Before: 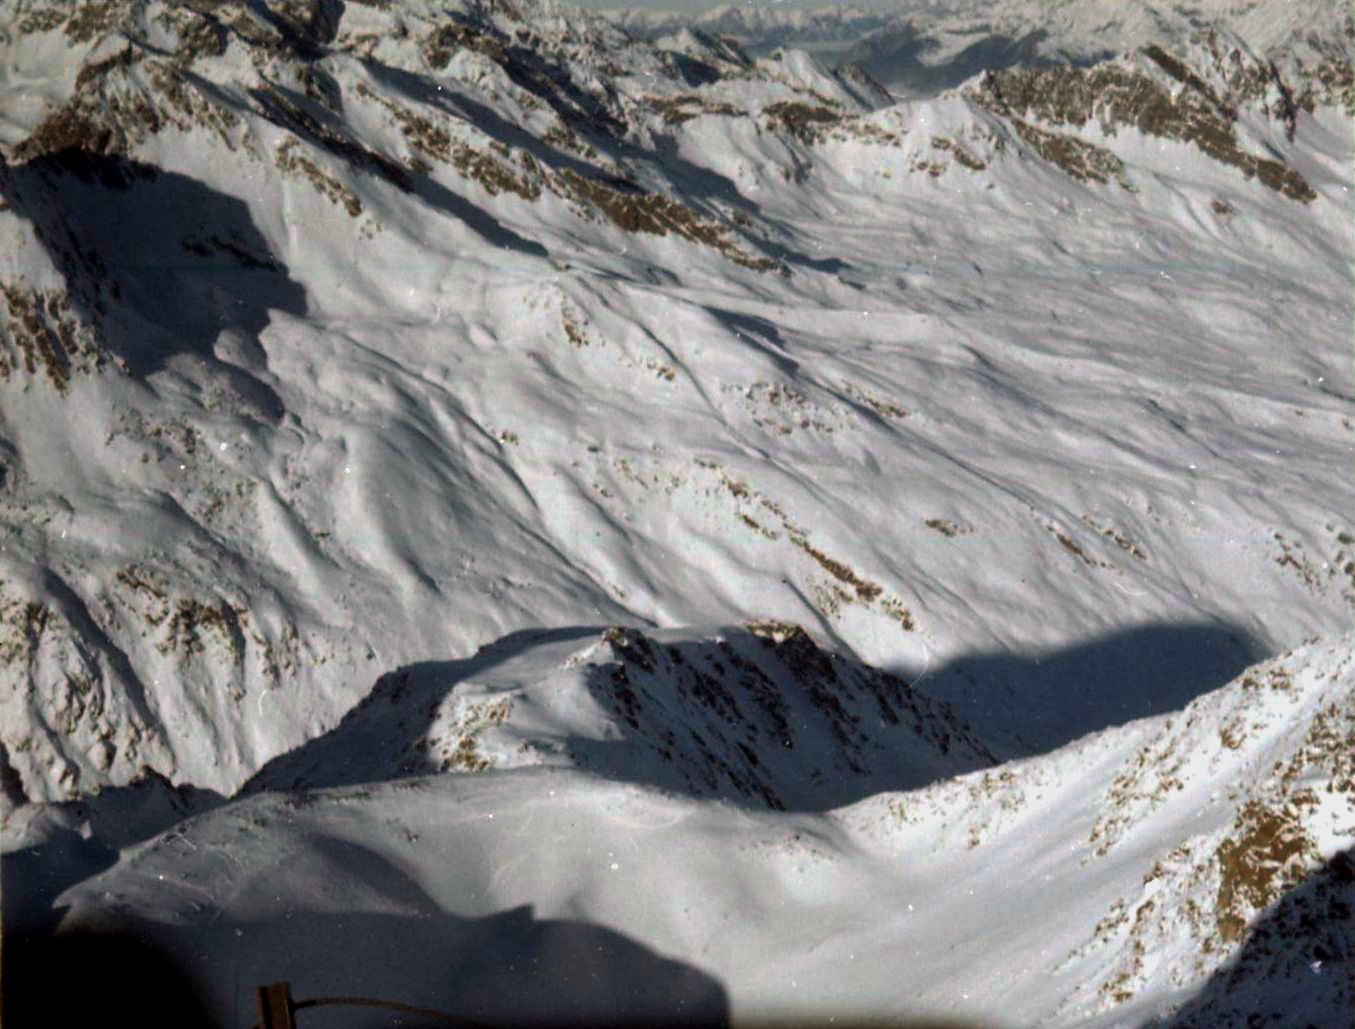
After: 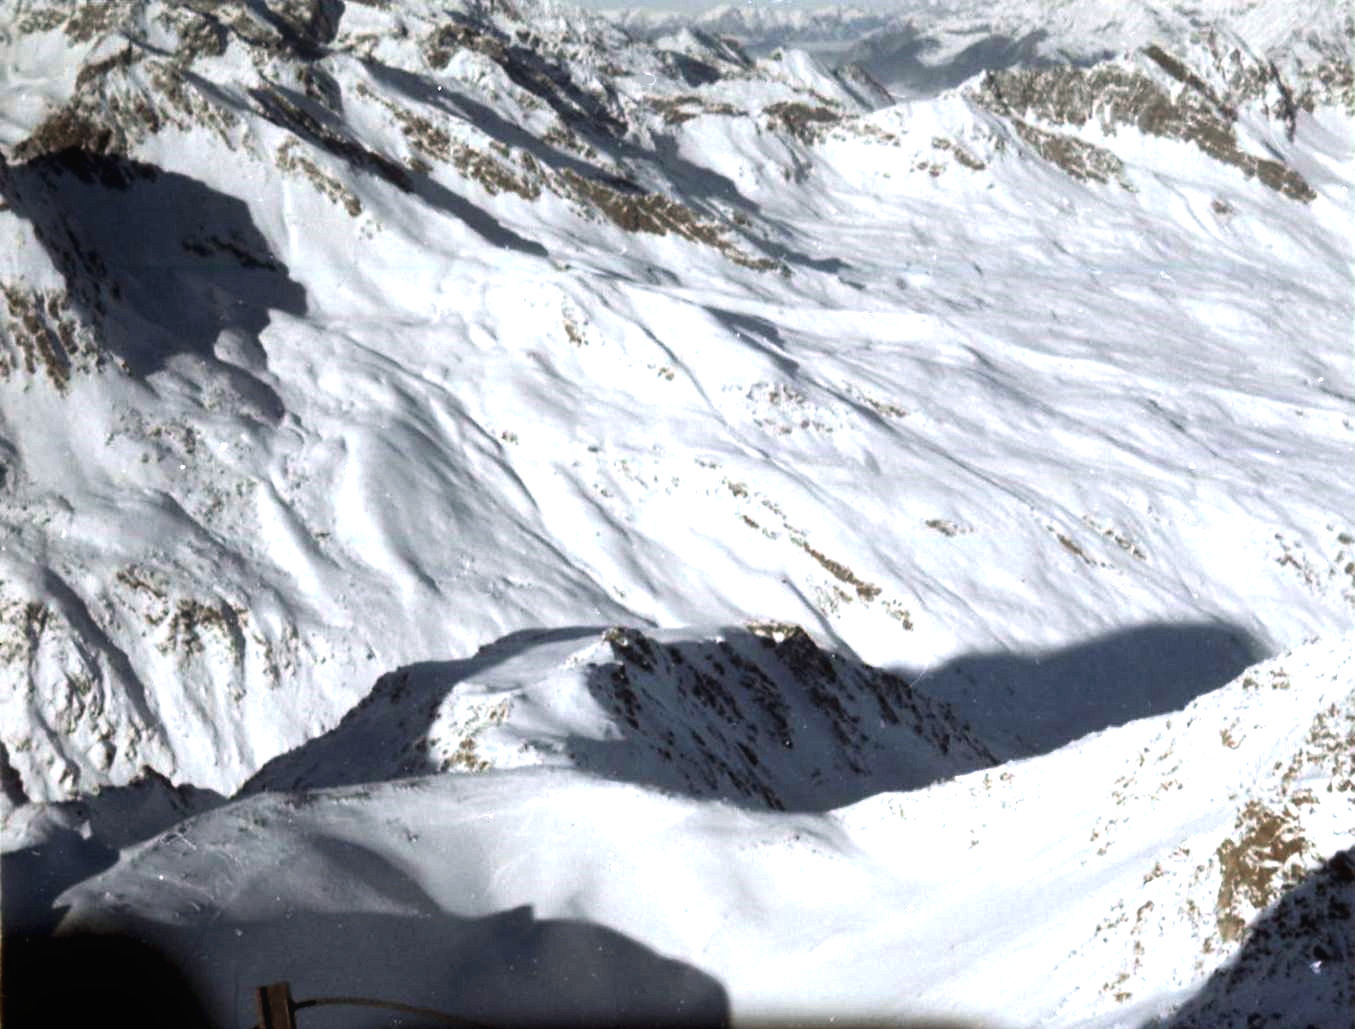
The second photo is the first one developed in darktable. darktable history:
contrast brightness saturation: contrast 0.1, saturation -0.3
contrast equalizer: octaves 7, y [[0.6 ×6], [0.55 ×6], [0 ×6], [0 ×6], [0 ×6]], mix -0.3
white balance: red 0.954, blue 1.079
exposure: black level correction 0, exposure 1.1 EV, compensate exposure bias true, compensate highlight preservation false
